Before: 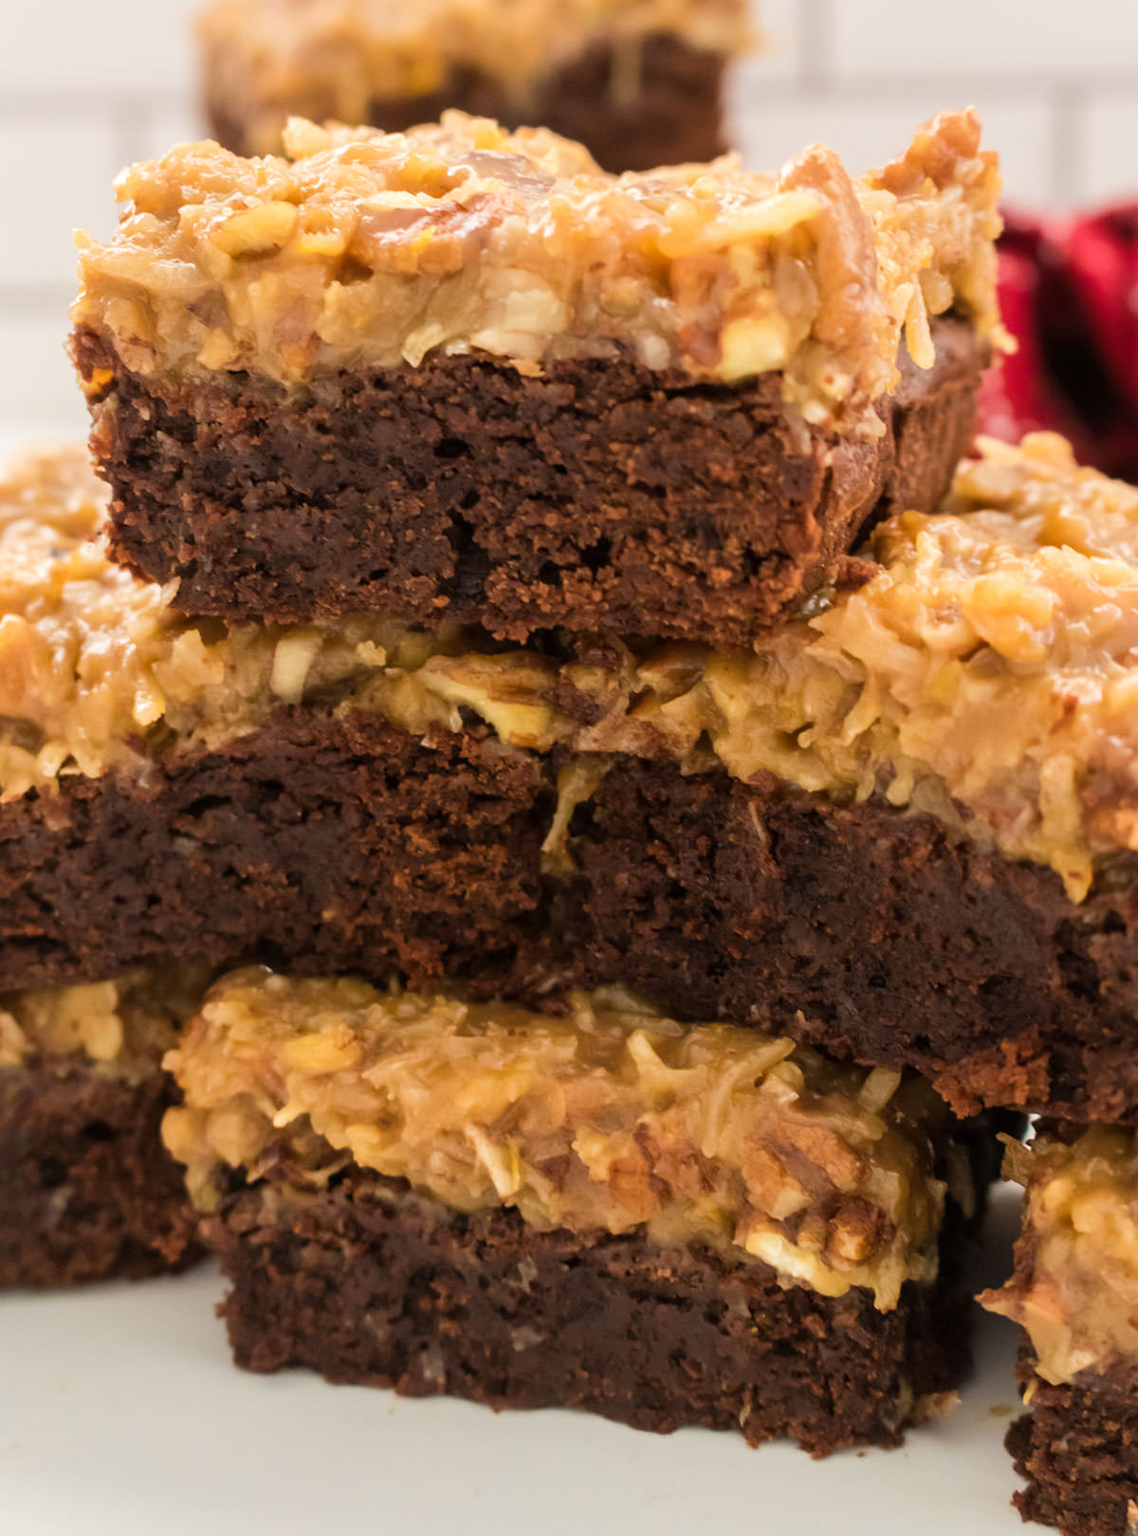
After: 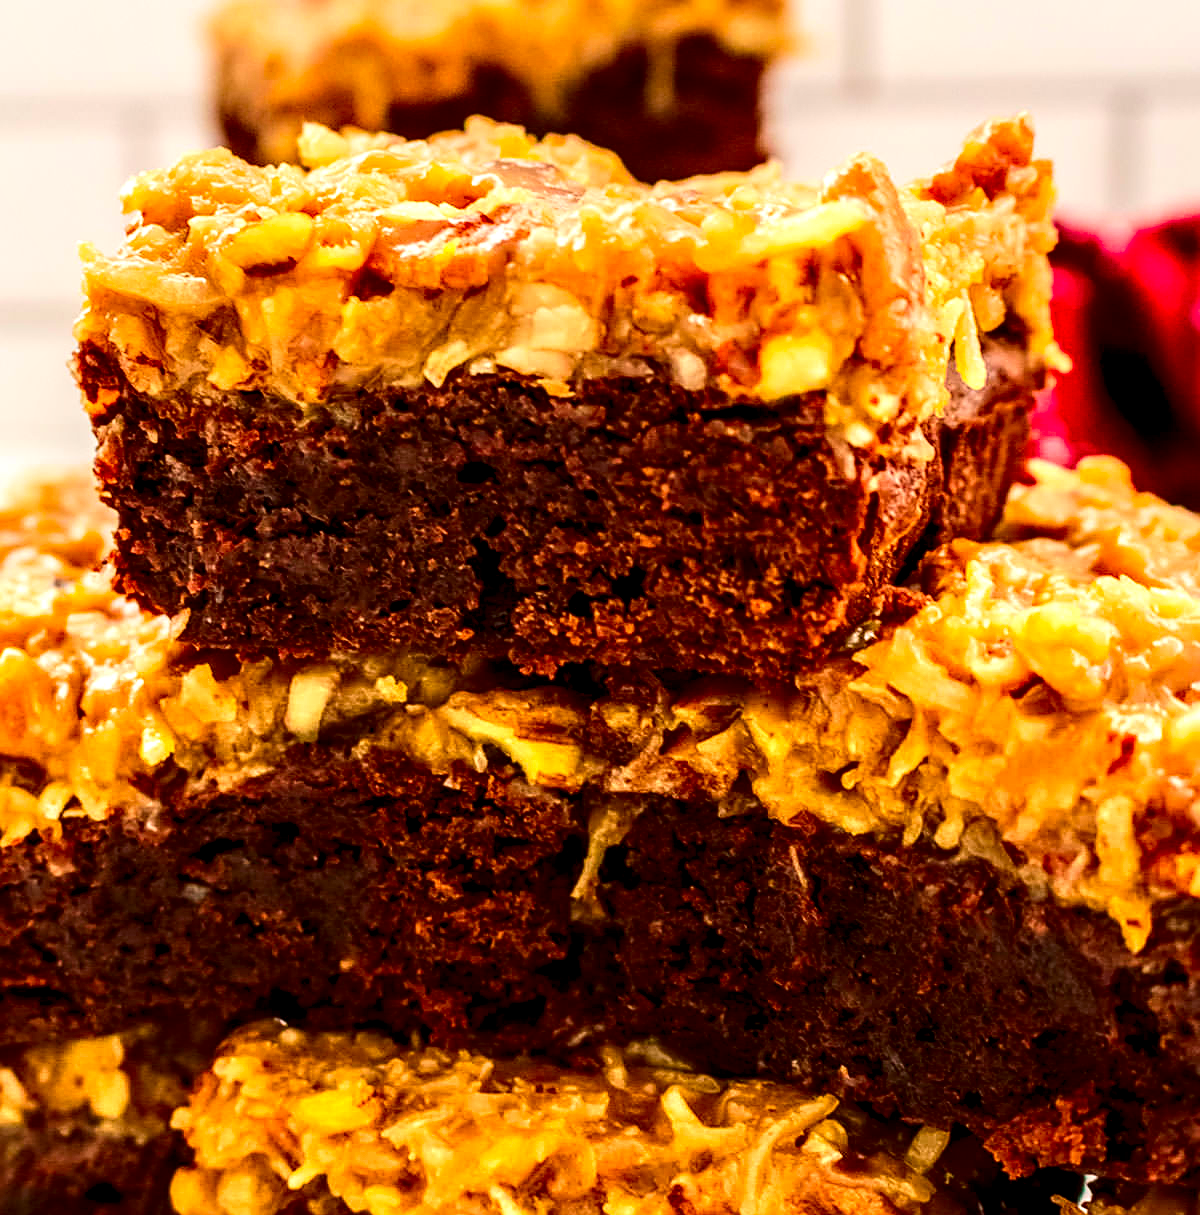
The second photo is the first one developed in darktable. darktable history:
exposure: compensate exposure bias true, compensate highlight preservation false
contrast brightness saturation: contrast 0.268, brightness 0.012, saturation 0.863
crop: bottom 24.983%
local contrast: highlights 18%, detail 185%
sharpen: on, module defaults
